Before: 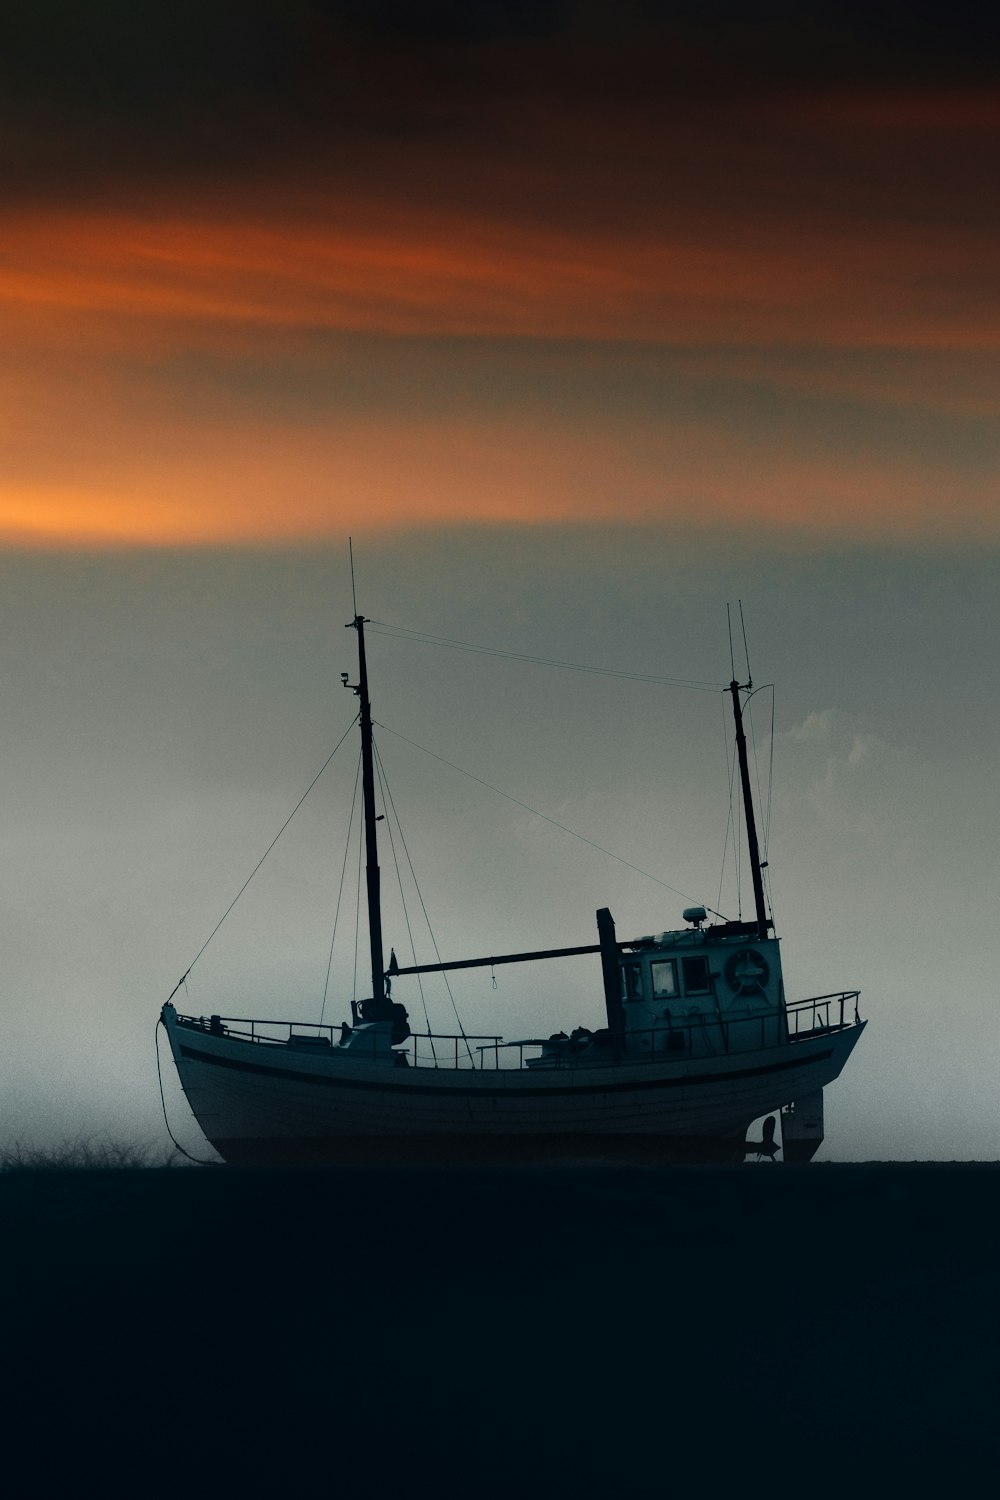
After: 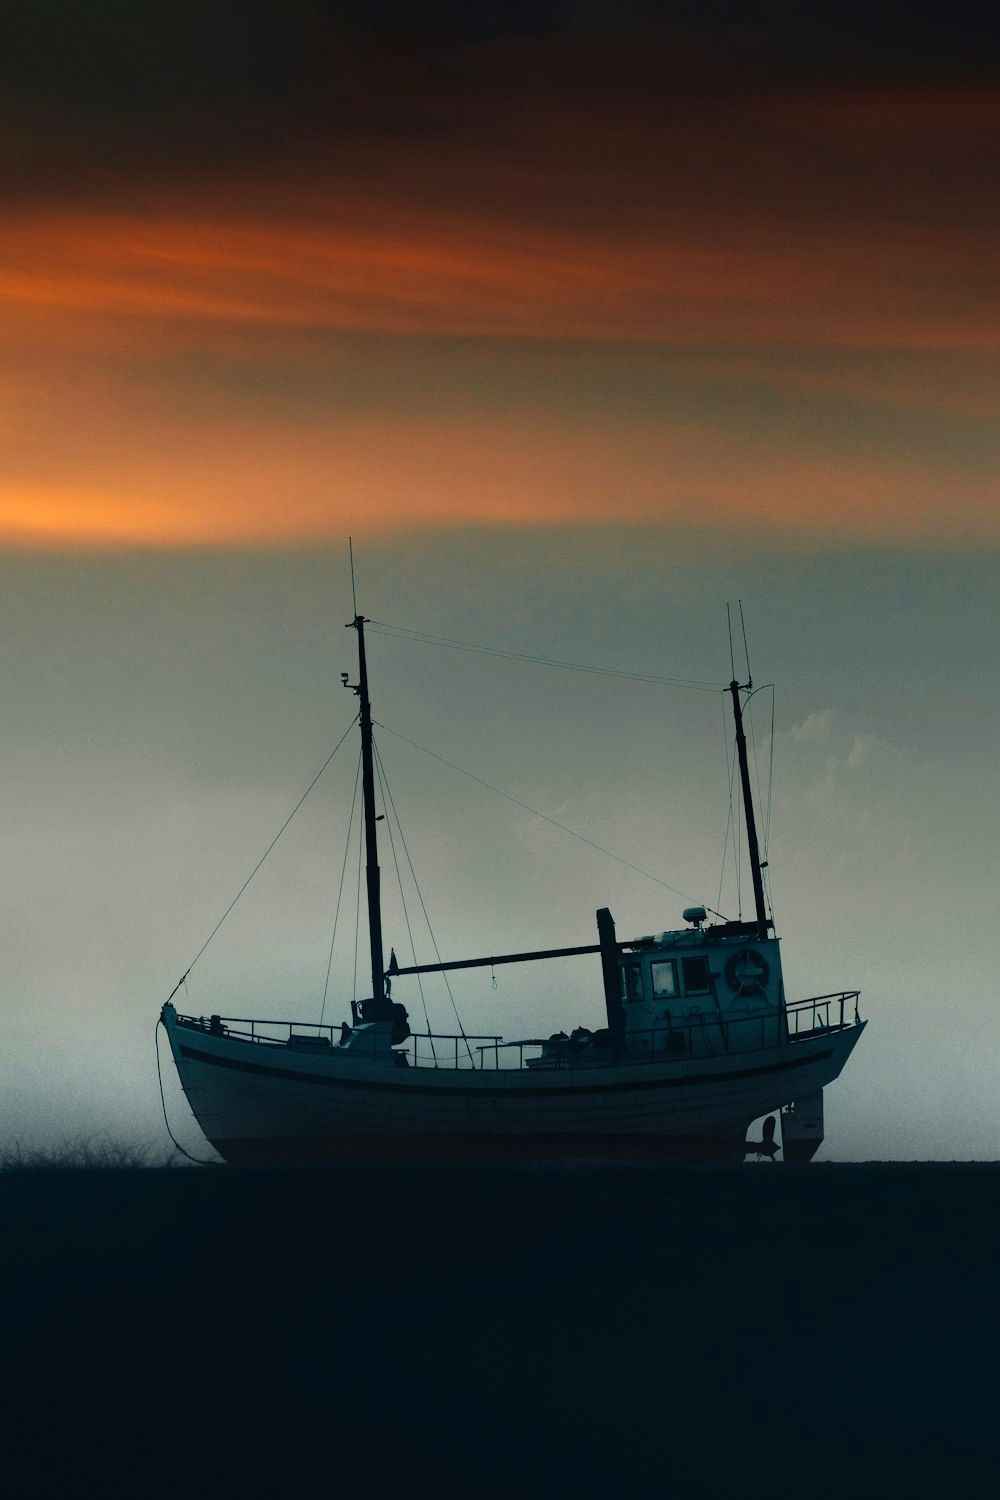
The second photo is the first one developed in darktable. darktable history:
exposure: black level correction -0.001, exposure 0.079 EV, compensate highlight preservation false
velvia: on, module defaults
color balance rgb: global offset › hue 169.13°, linear chroma grading › global chroma 0.291%, perceptual saturation grading › global saturation 0.99%, global vibrance 7.995%
